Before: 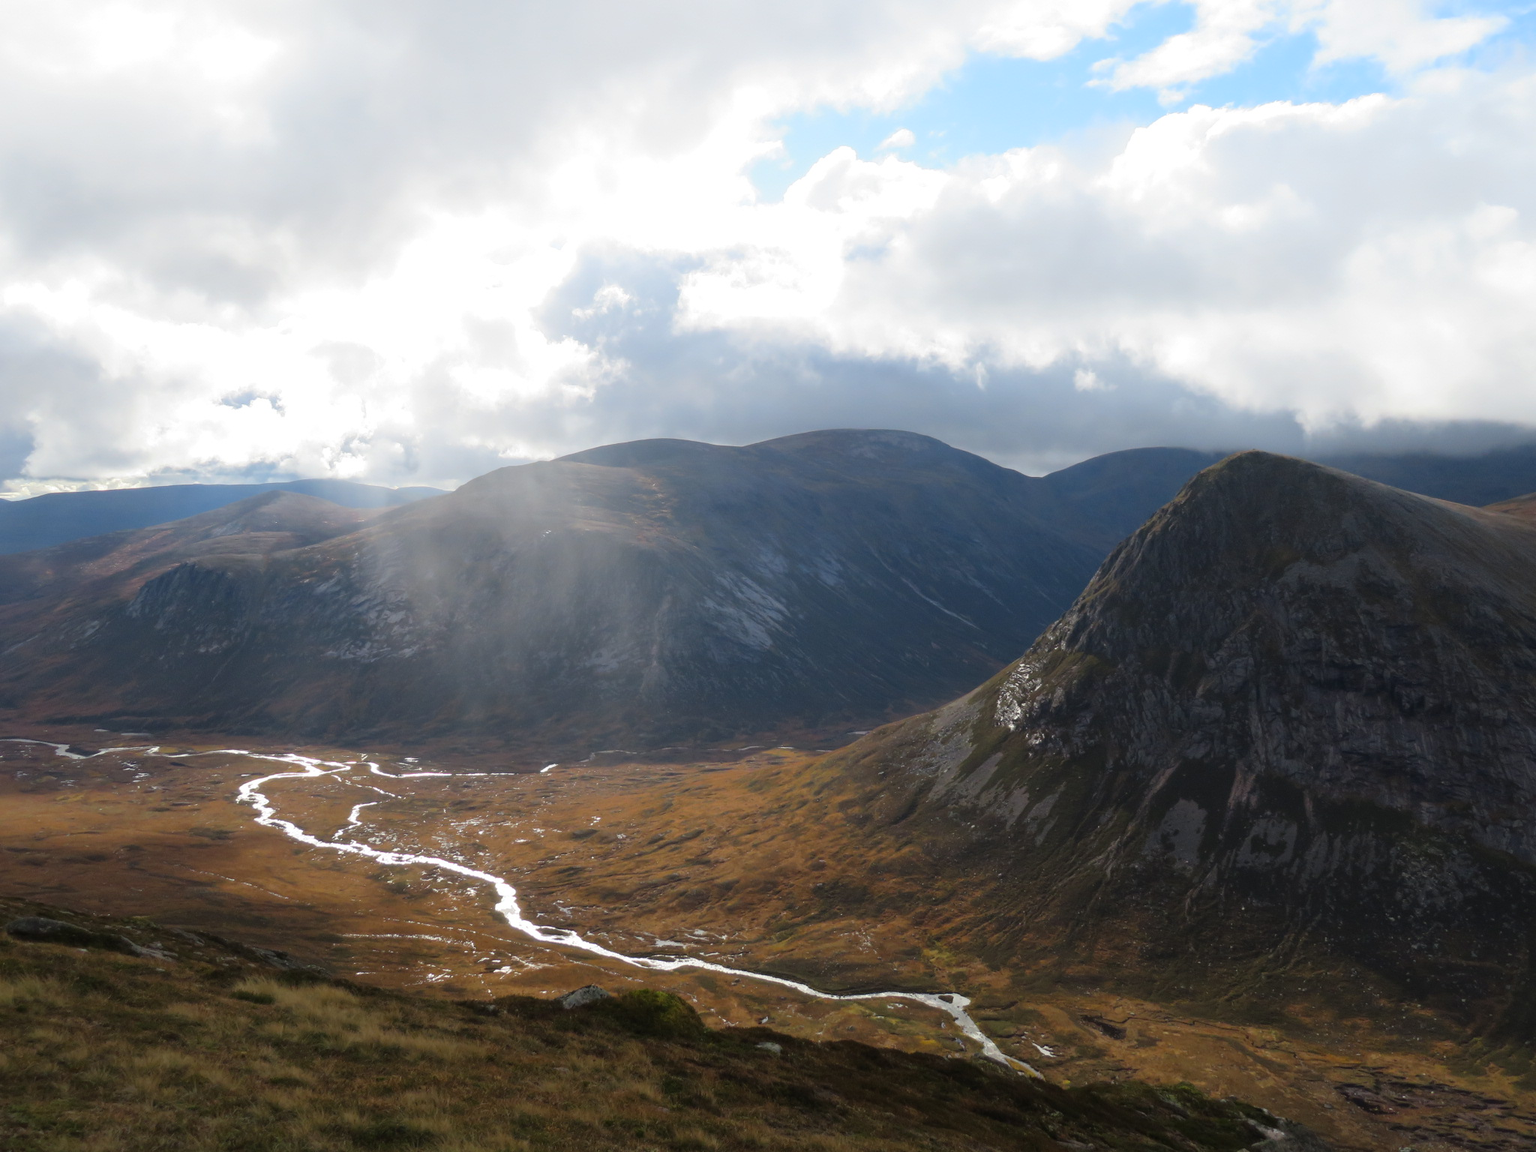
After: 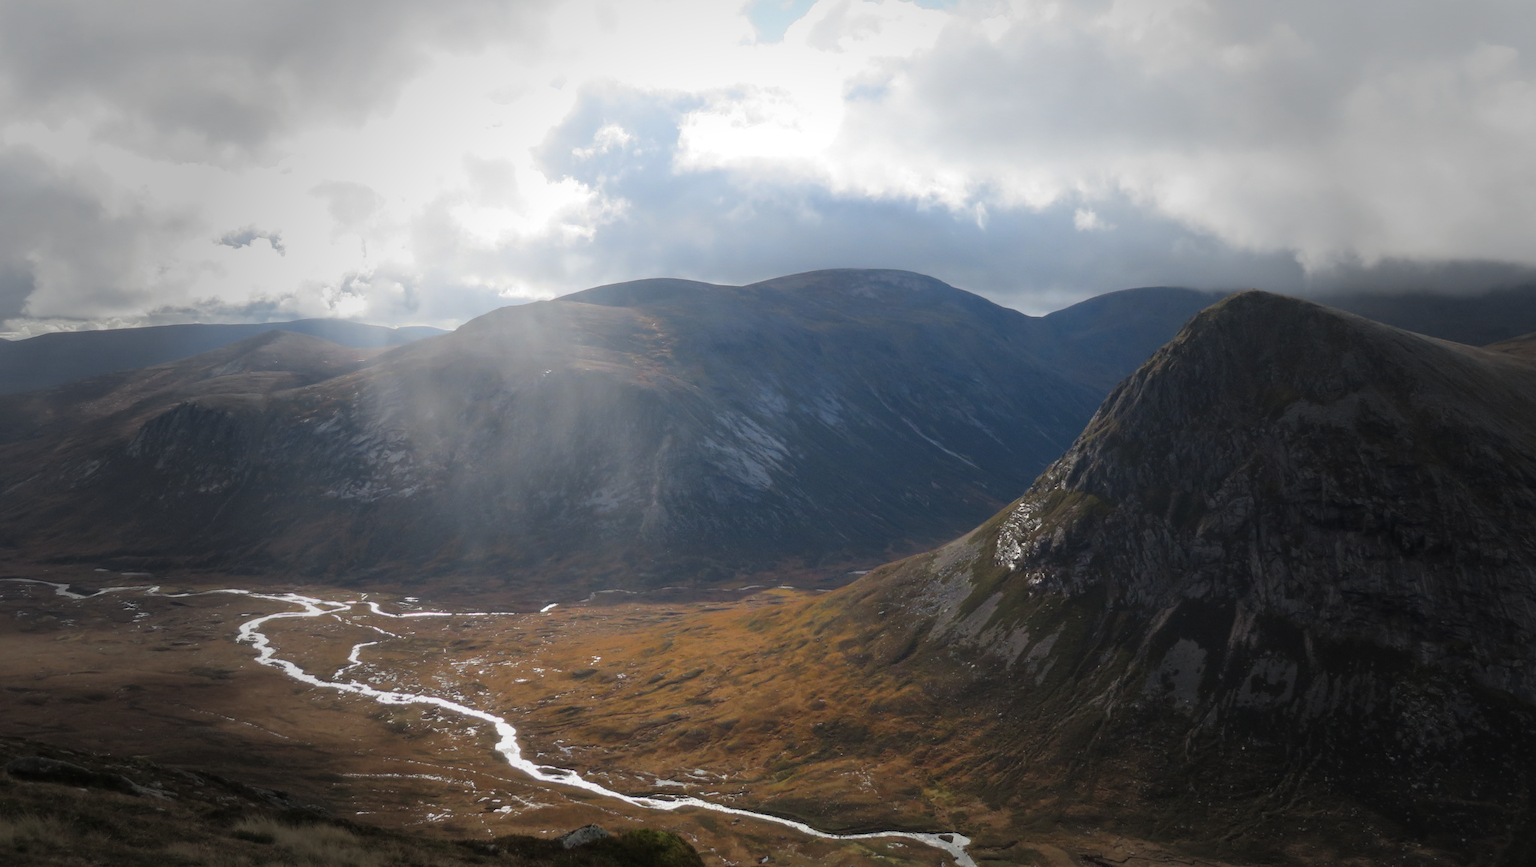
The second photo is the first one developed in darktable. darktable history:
exposure: compensate highlight preservation false
crop: top 13.977%, bottom 10.756%
vignetting: fall-off start 39.34%, fall-off radius 41.12%
